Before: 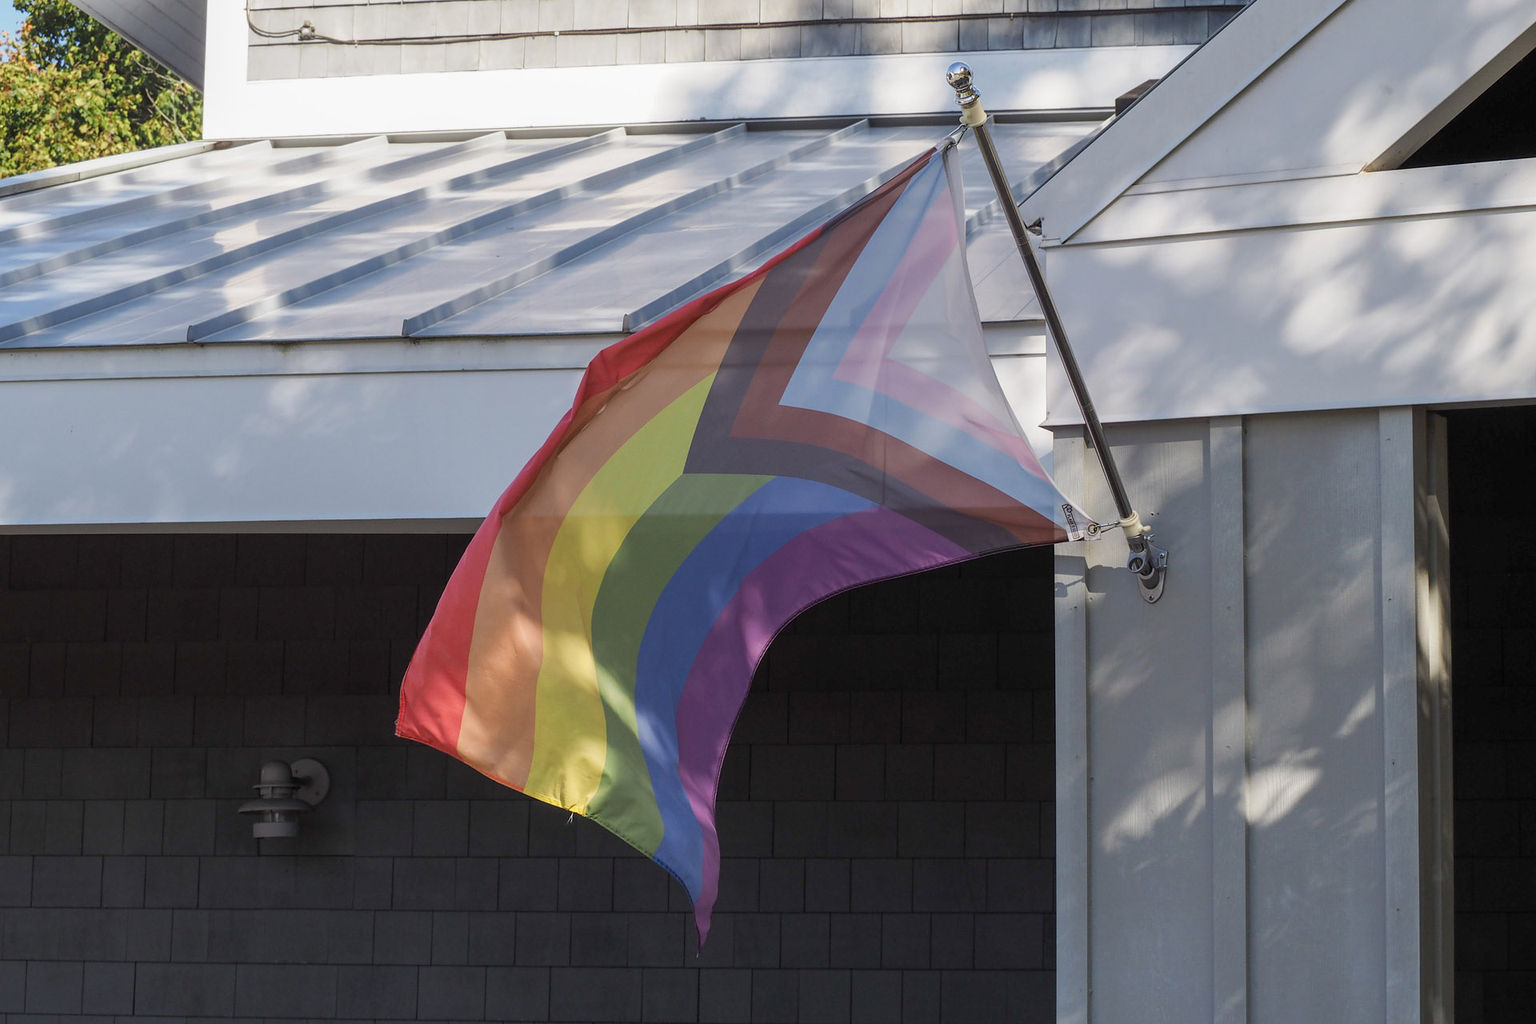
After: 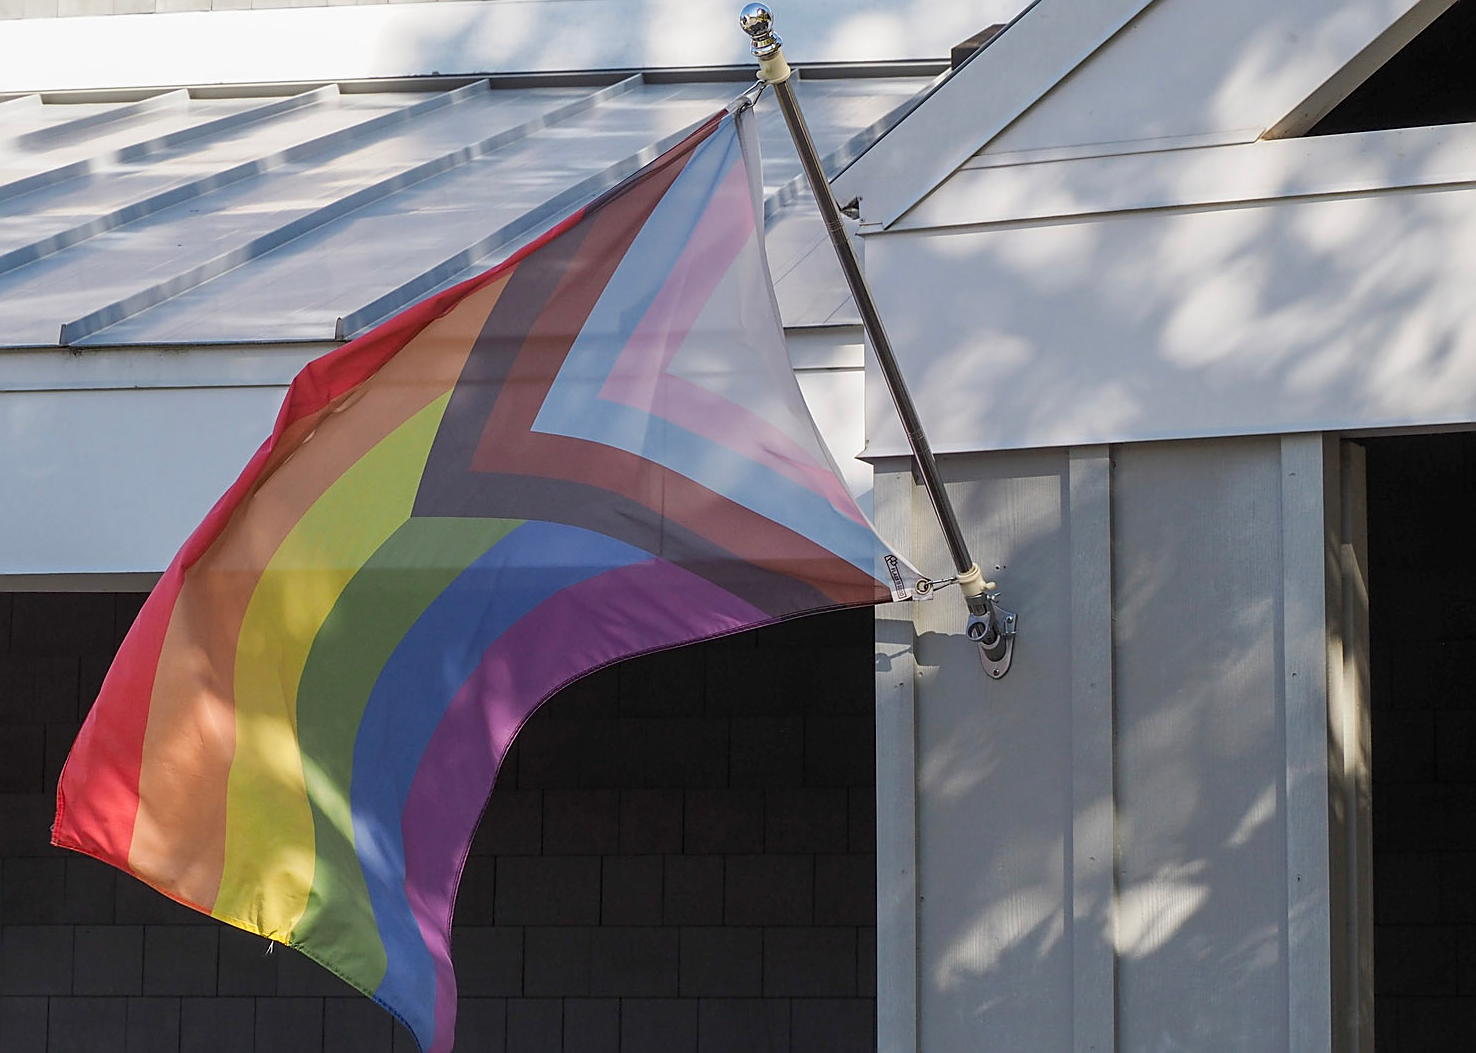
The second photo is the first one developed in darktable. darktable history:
sharpen: on, module defaults
crop: left 23.111%, top 5.872%, bottom 11.857%
